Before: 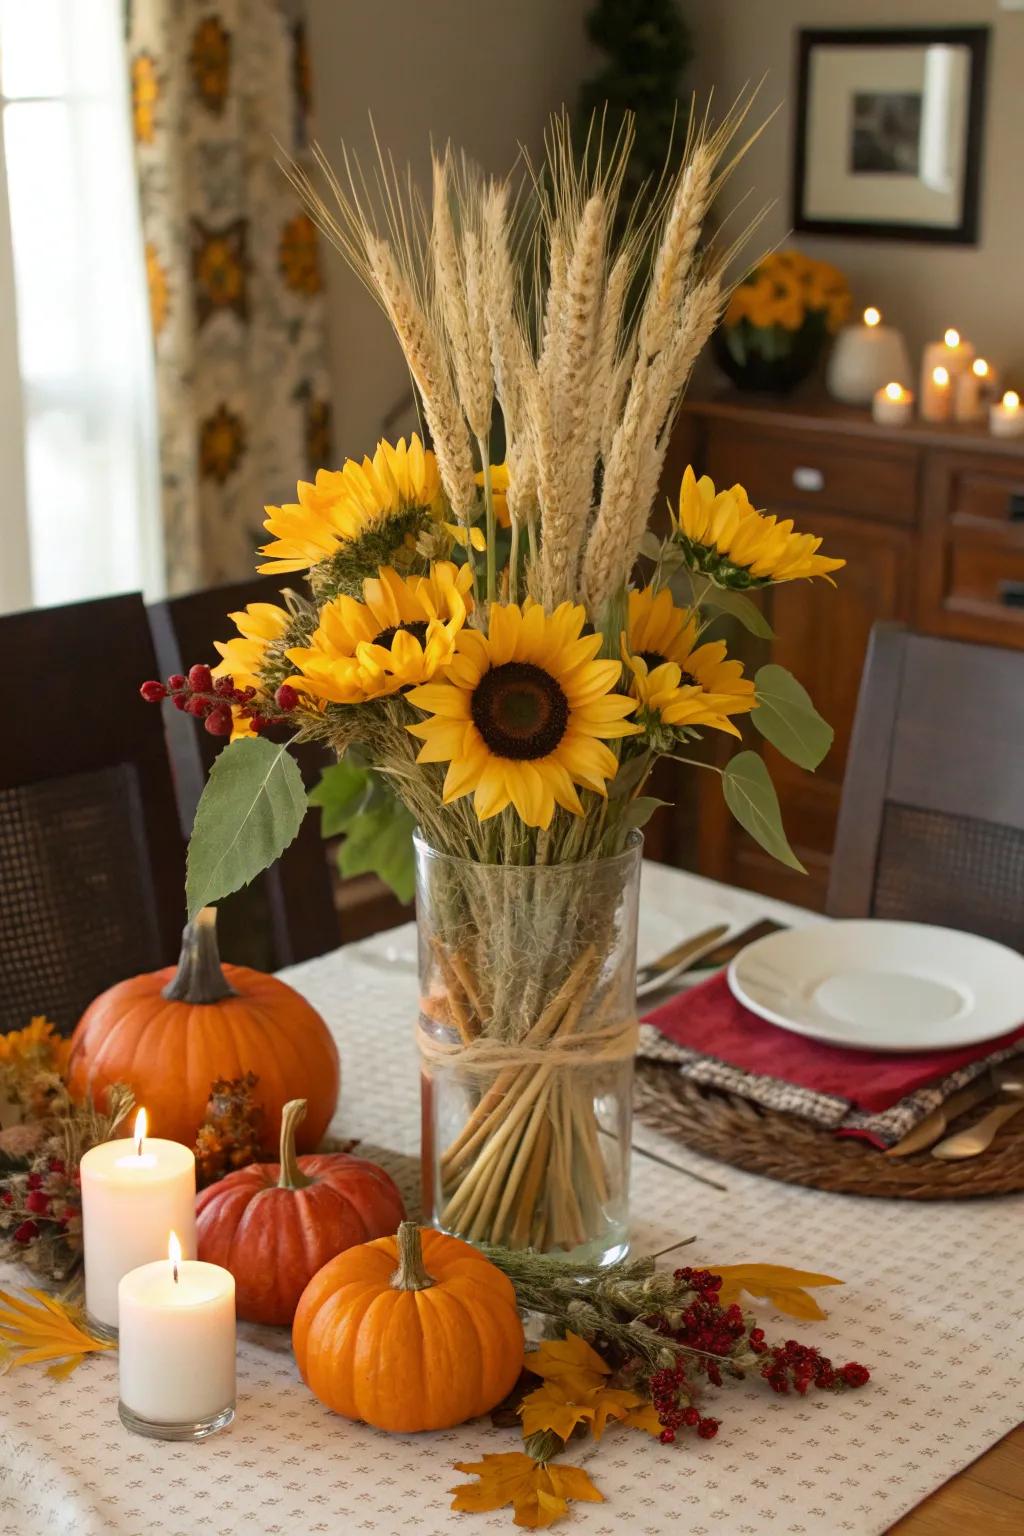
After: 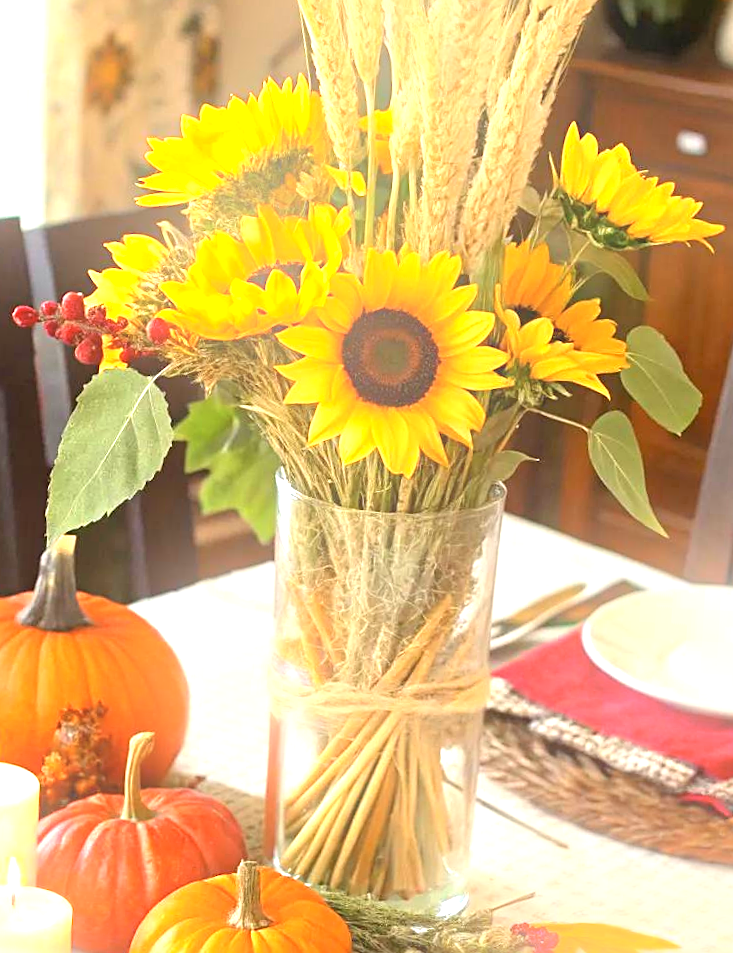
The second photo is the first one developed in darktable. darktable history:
sharpen: on, module defaults
crop and rotate: angle -3.37°, left 9.79%, top 20.73%, right 12.42%, bottom 11.82%
bloom: size 15%, threshold 97%, strength 7%
exposure: black level correction 0, exposure 1.625 EV, compensate exposure bias true, compensate highlight preservation false
